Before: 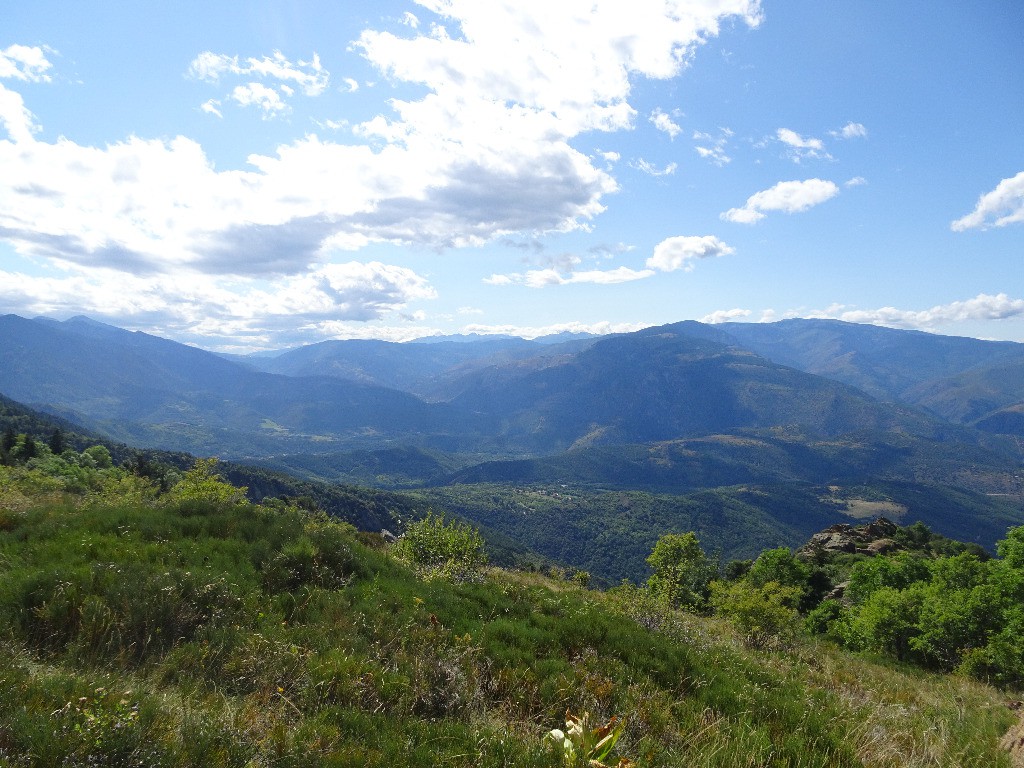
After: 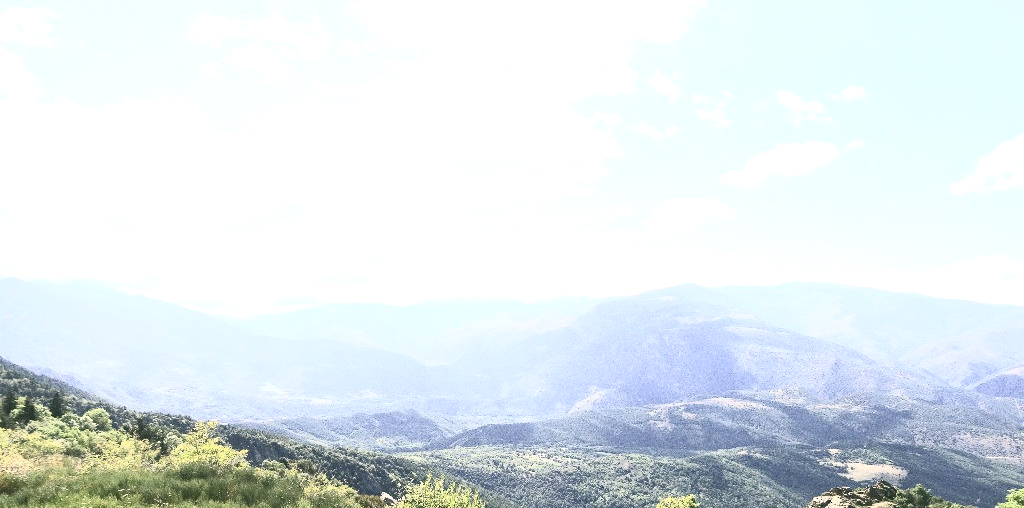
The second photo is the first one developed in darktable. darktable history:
color correction: highlights a* 4.2, highlights b* 4.97, shadows a* -7.3, shadows b* 4.57
crop and rotate: top 4.913%, bottom 28.88%
contrast brightness saturation: contrast 0.559, brightness 0.571, saturation -0.342
tone equalizer: -8 EV -0.413 EV, -7 EV -0.418 EV, -6 EV -0.315 EV, -5 EV -0.217 EV, -3 EV 0.211 EV, -2 EV 0.335 EV, -1 EV 0.387 EV, +0 EV 0.444 EV, smoothing diameter 24.92%, edges refinement/feathering 10.87, preserve details guided filter
exposure: exposure 0.951 EV, compensate highlight preservation false
